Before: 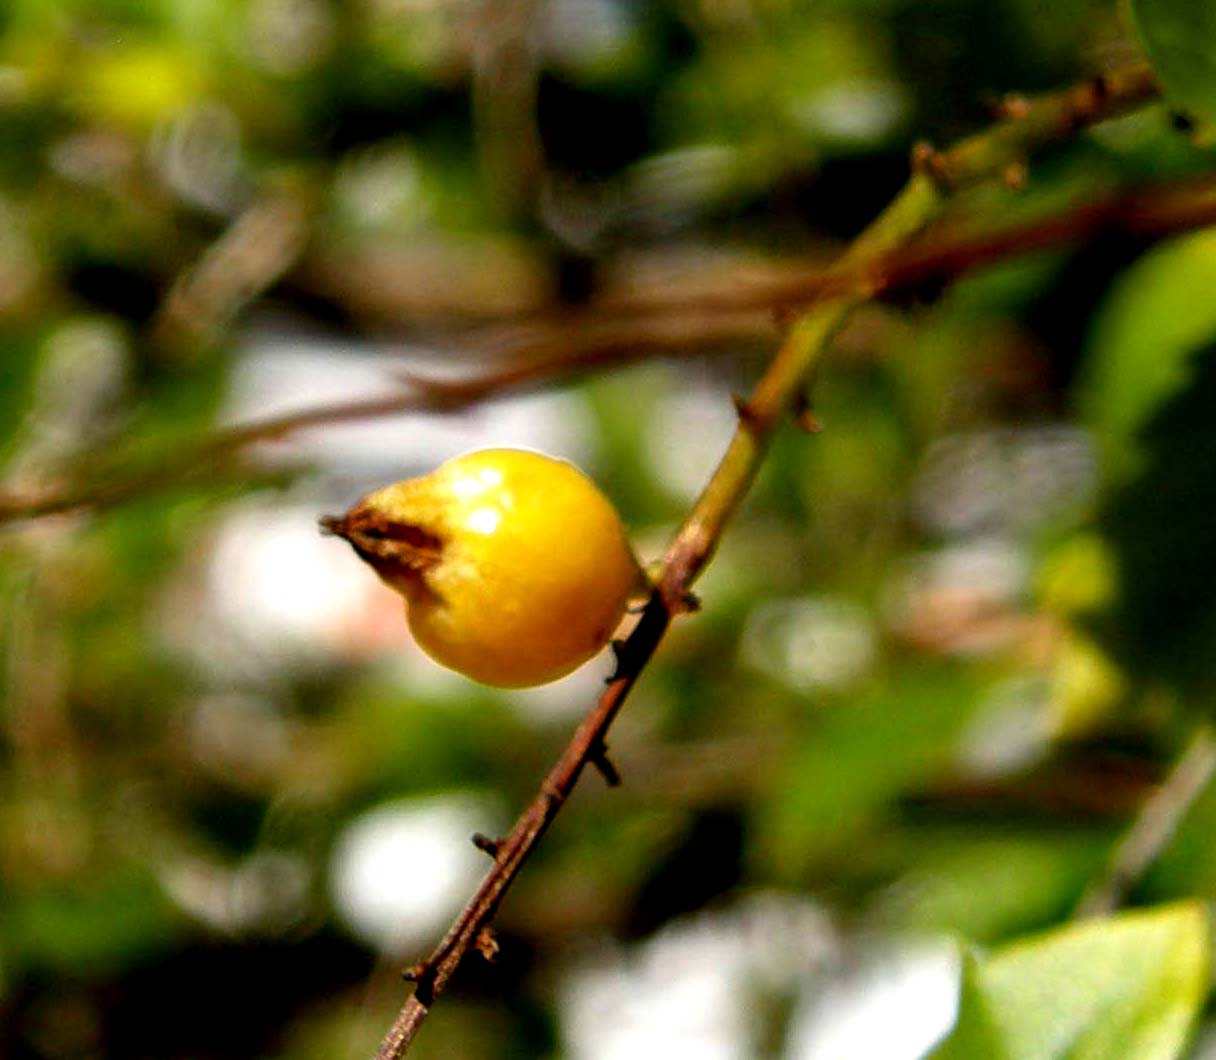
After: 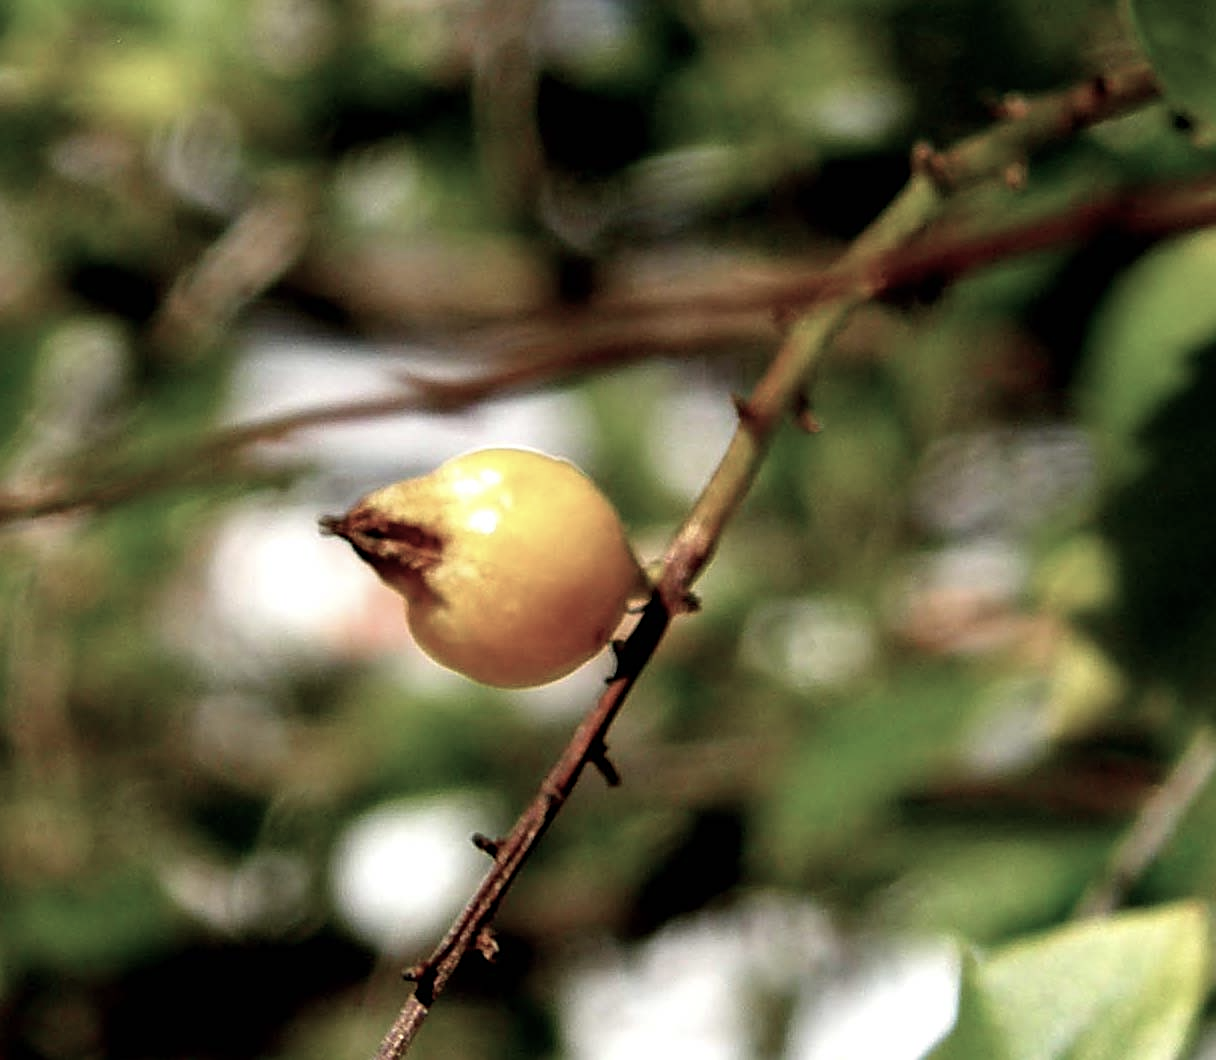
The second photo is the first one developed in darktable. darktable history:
sharpen: on, module defaults
color balance: input saturation 100.43%, contrast fulcrum 14.22%, output saturation 70.41%
